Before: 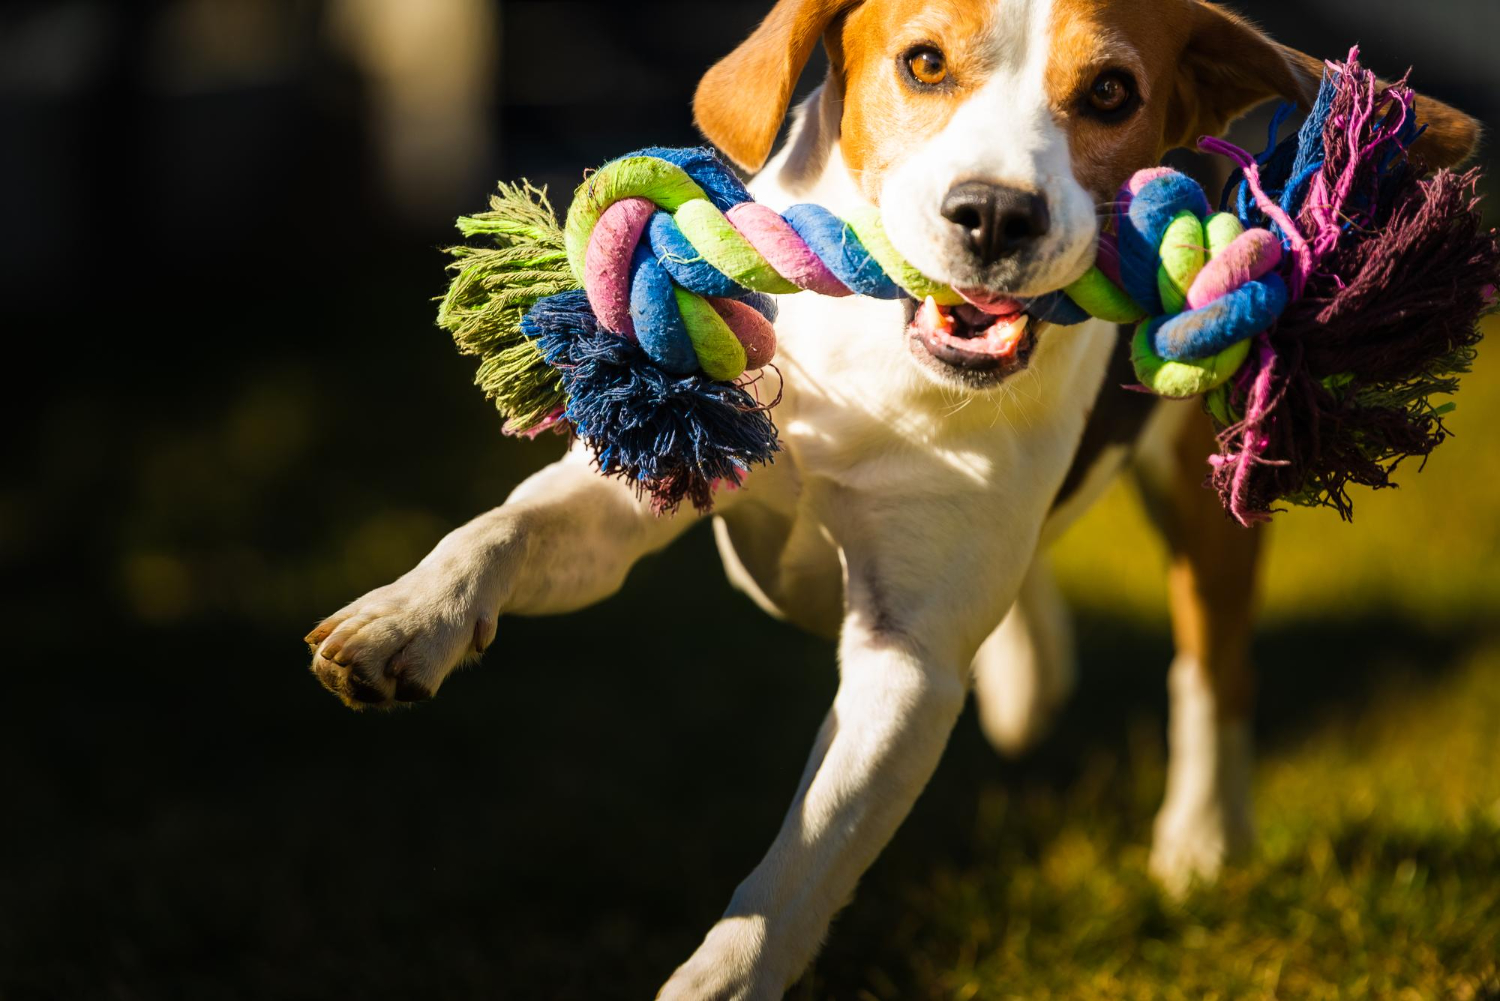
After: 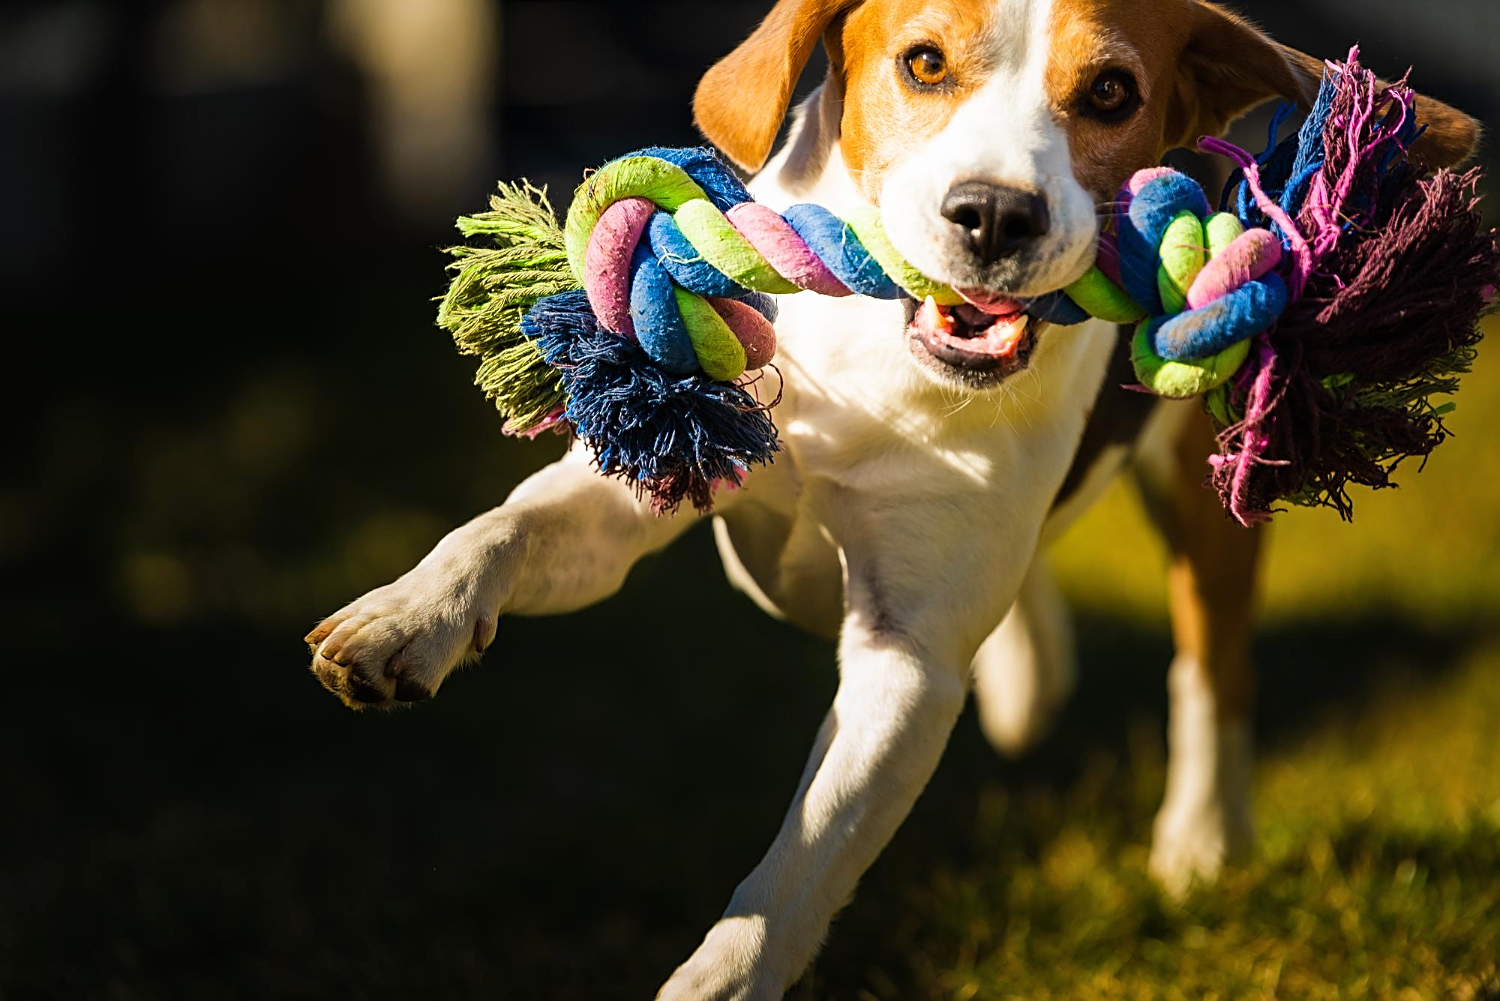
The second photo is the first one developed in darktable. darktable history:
sharpen: on, module defaults
color zones: mix -62.47%
shadows and highlights: shadows 20.55, highlights -20.99, soften with gaussian
